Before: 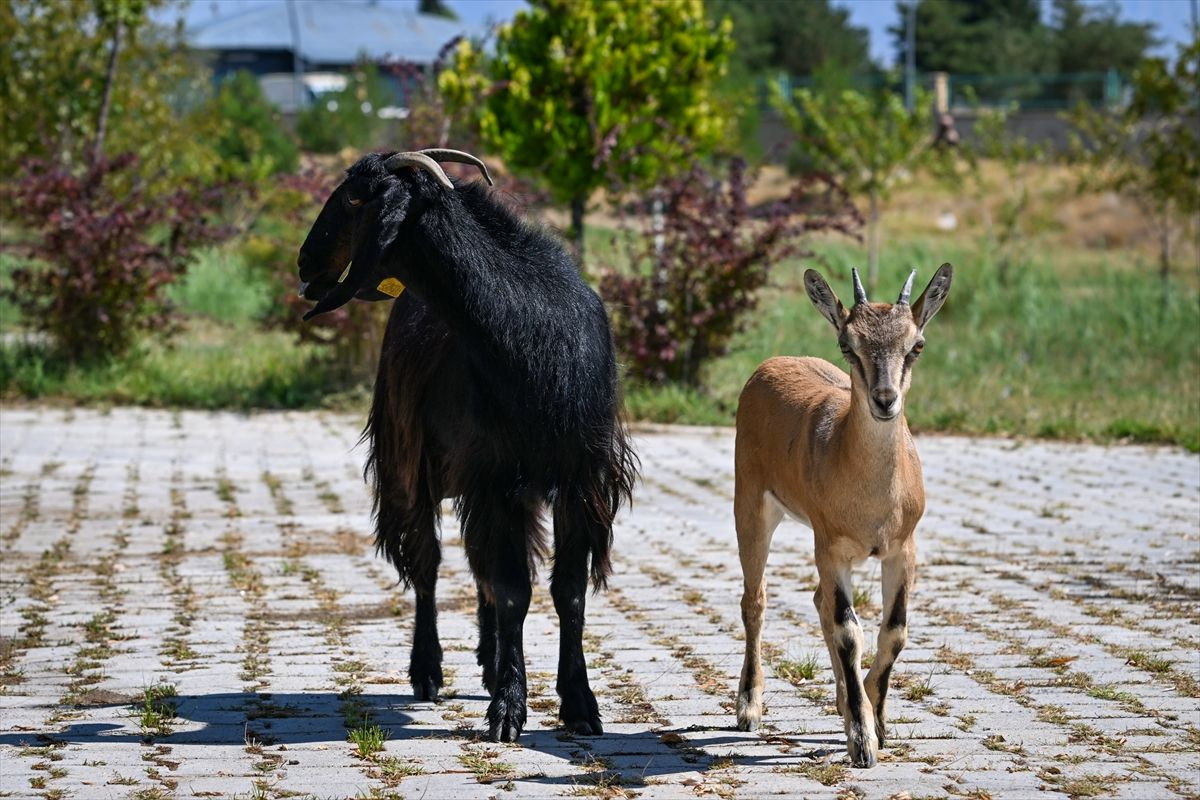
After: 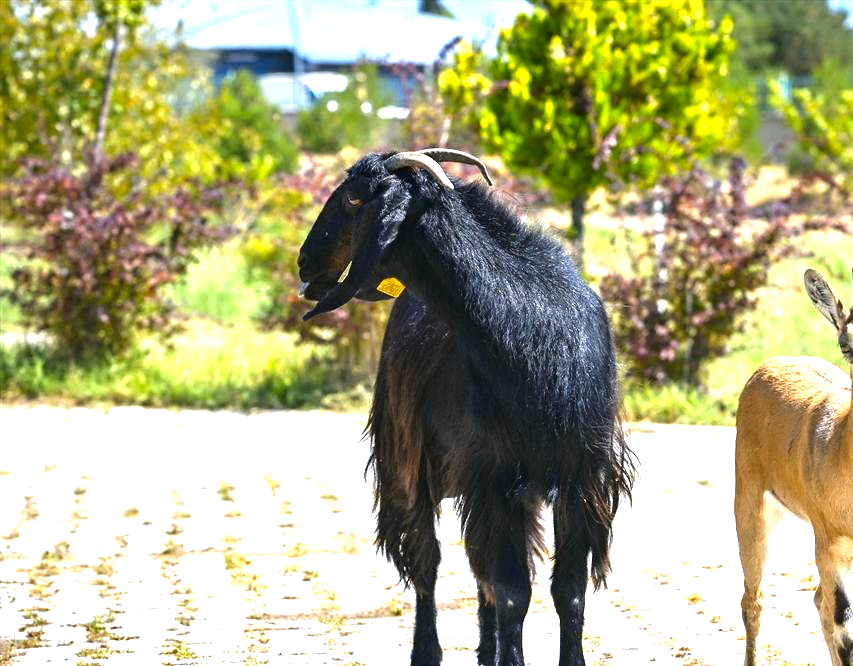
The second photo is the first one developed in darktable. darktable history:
color contrast: green-magenta contrast 0.85, blue-yellow contrast 1.25, unbound 0
crop: right 28.885%, bottom 16.626%
exposure: black level correction 0, exposure 2.088 EV, compensate exposure bias true, compensate highlight preservation false
